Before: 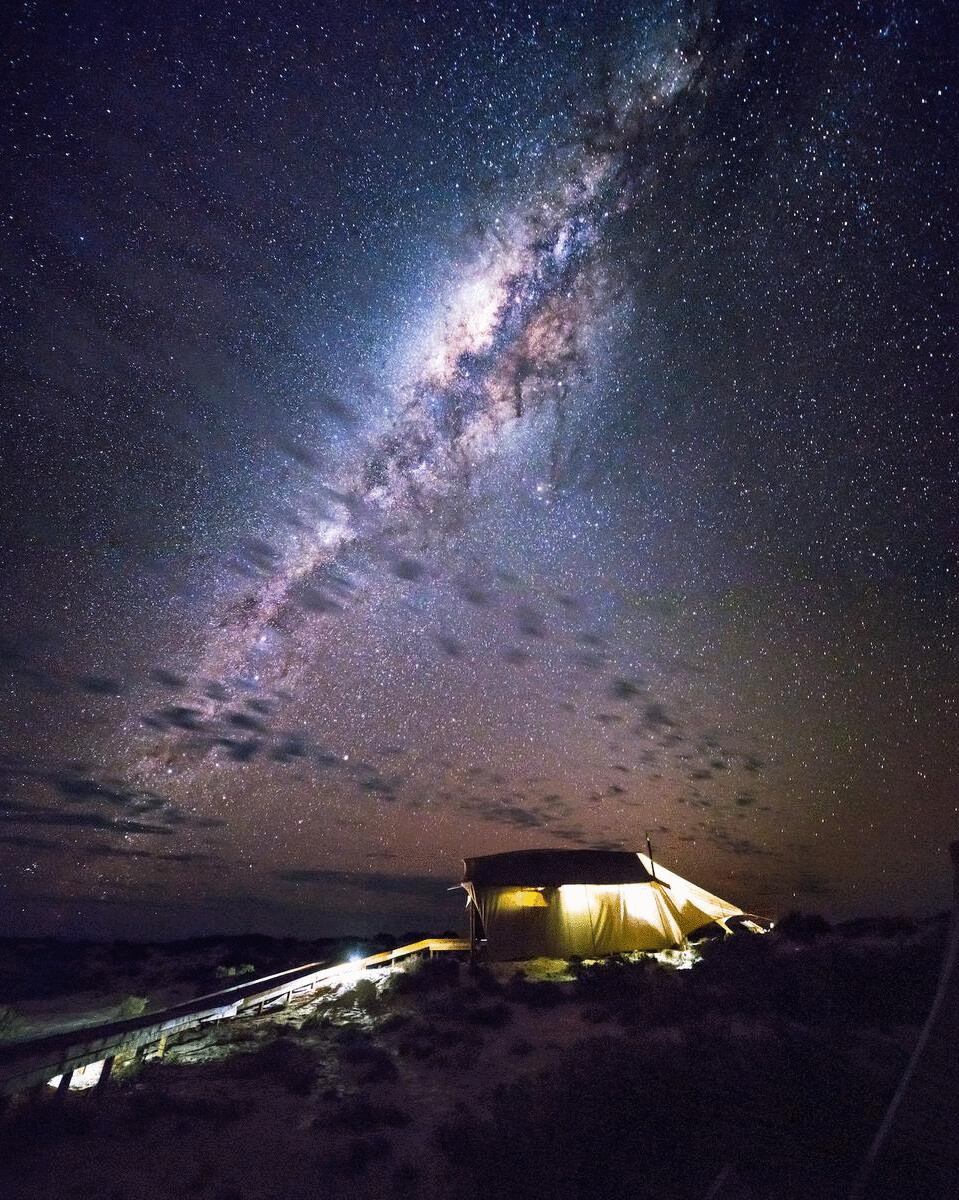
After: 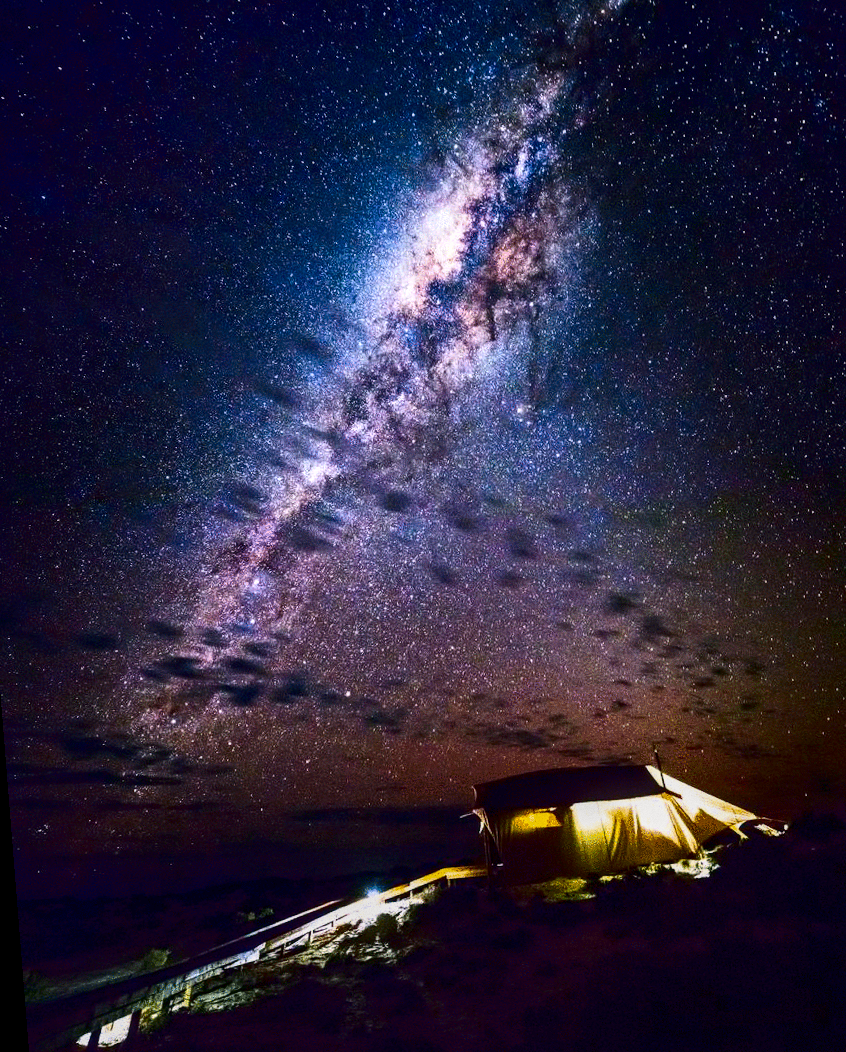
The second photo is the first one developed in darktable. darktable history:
color balance: contrast -0.5%
white balance: emerald 1
crop: right 9.509%, bottom 0.031%
contrast brightness saturation: contrast 0.24, brightness -0.24, saturation 0.14
local contrast: on, module defaults
color correction: saturation 1.34
rotate and perspective: rotation -4.57°, crop left 0.054, crop right 0.944, crop top 0.087, crop bottom 0.914
grain: on, module defaults
